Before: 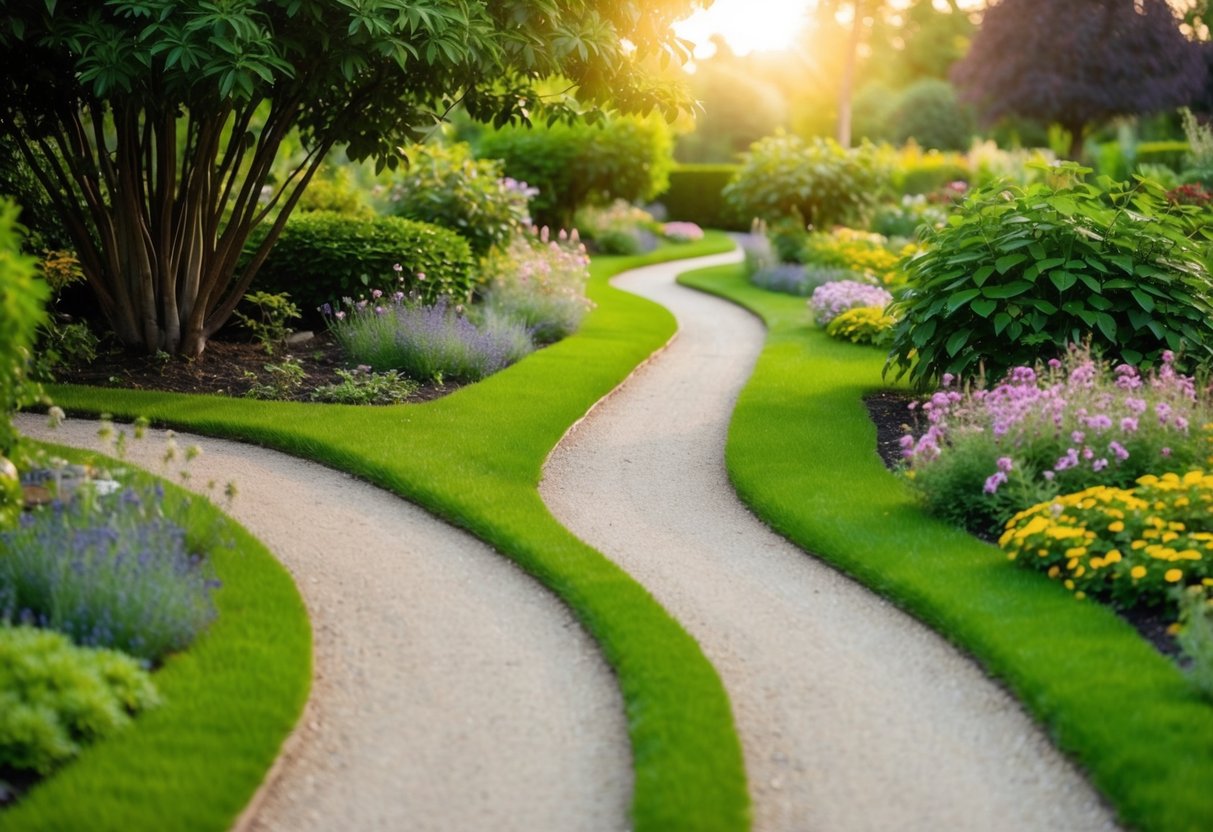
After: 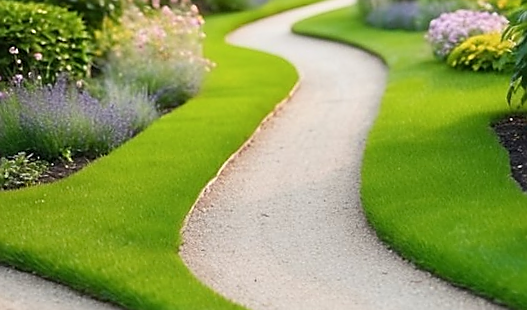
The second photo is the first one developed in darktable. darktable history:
shadows and highlights: shadows 0, highlights 40
crop: left 31.751%, top 32.172%, right 27.8%, bottom 35.83%
sharpen: radius 1.4, amount 1.25, threshold 0.7
rotate and perspective: rotation -6.83°, automatic cropping off
